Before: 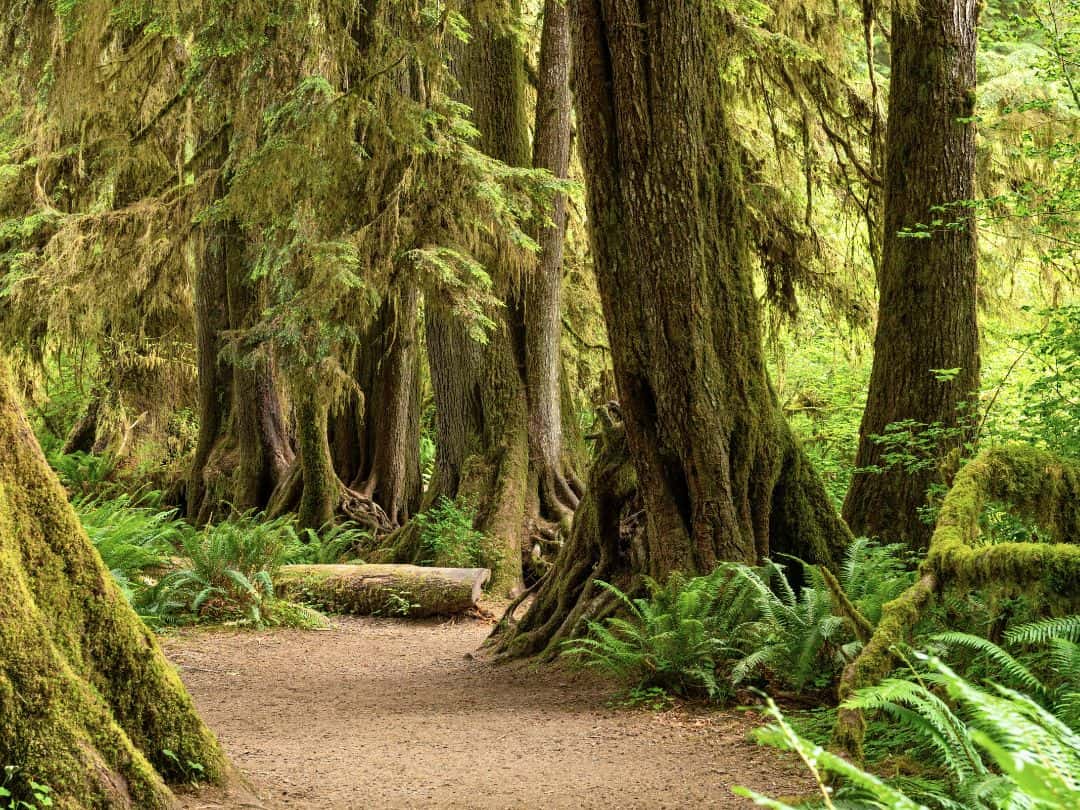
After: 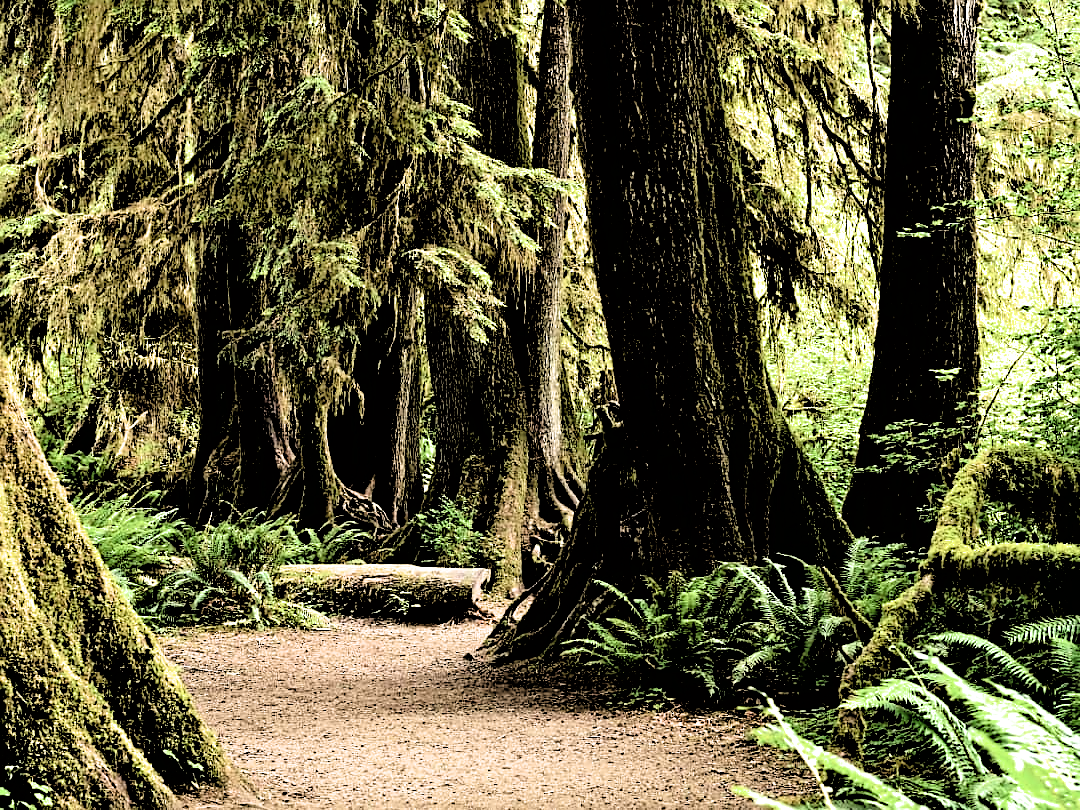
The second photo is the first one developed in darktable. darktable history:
filmic rgb: black relative exposure -1.03 EV, white relative exposure 2.1 EV, threshold 5.94 EV, hardness 1.51, contrast 2.237, iterations of high-quality reconstruction 0, enable highlight reconstruction true
sharpen: on, module defaults
